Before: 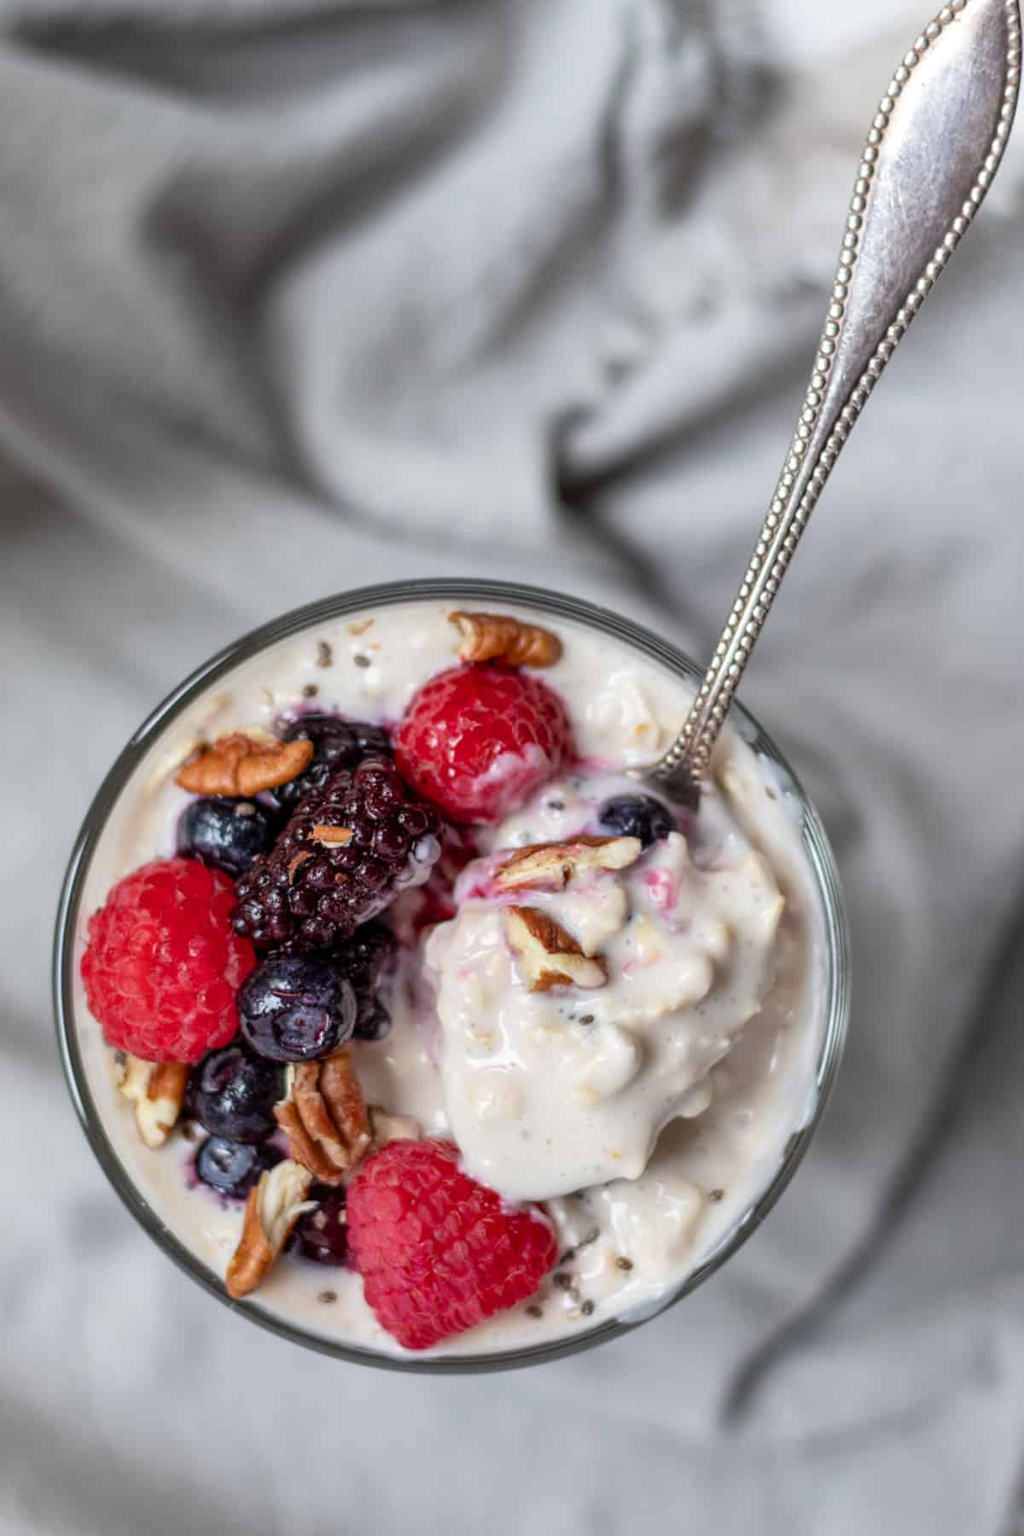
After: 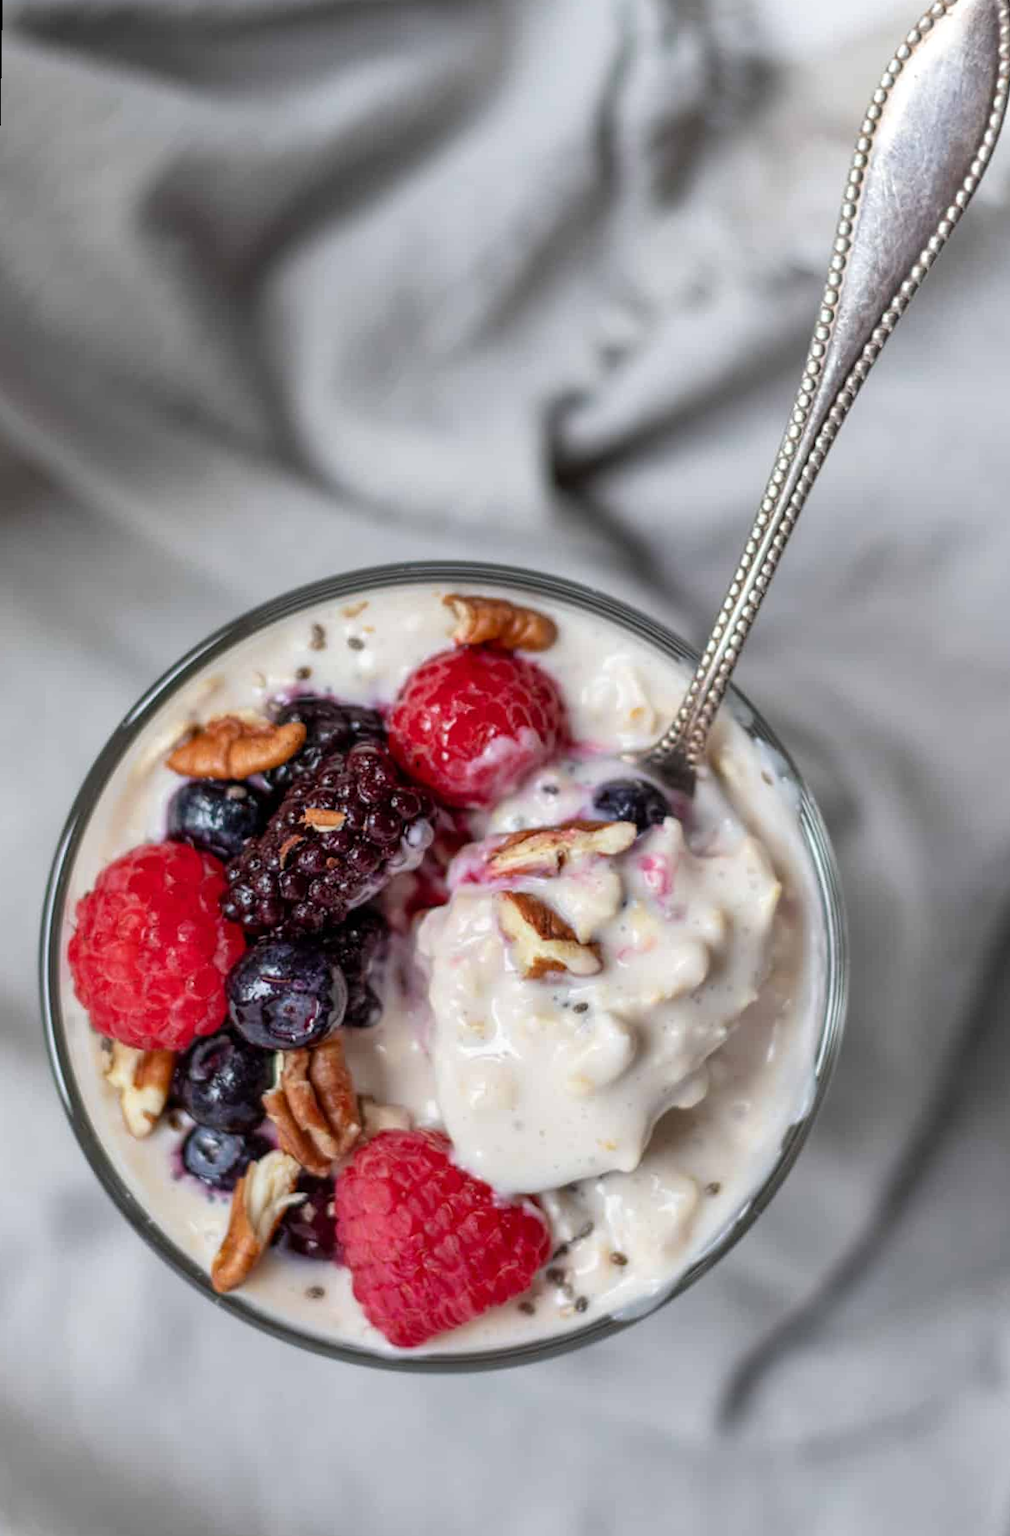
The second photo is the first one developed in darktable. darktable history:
color correction: highlights a* -0.137, highlights b* 0.137
rotate and perspective: rotation 0.226°, lens shift (vertical) -0.042, crop left 0.023, crop right 0.982, crop top 0.006, crop bottom 0.994
